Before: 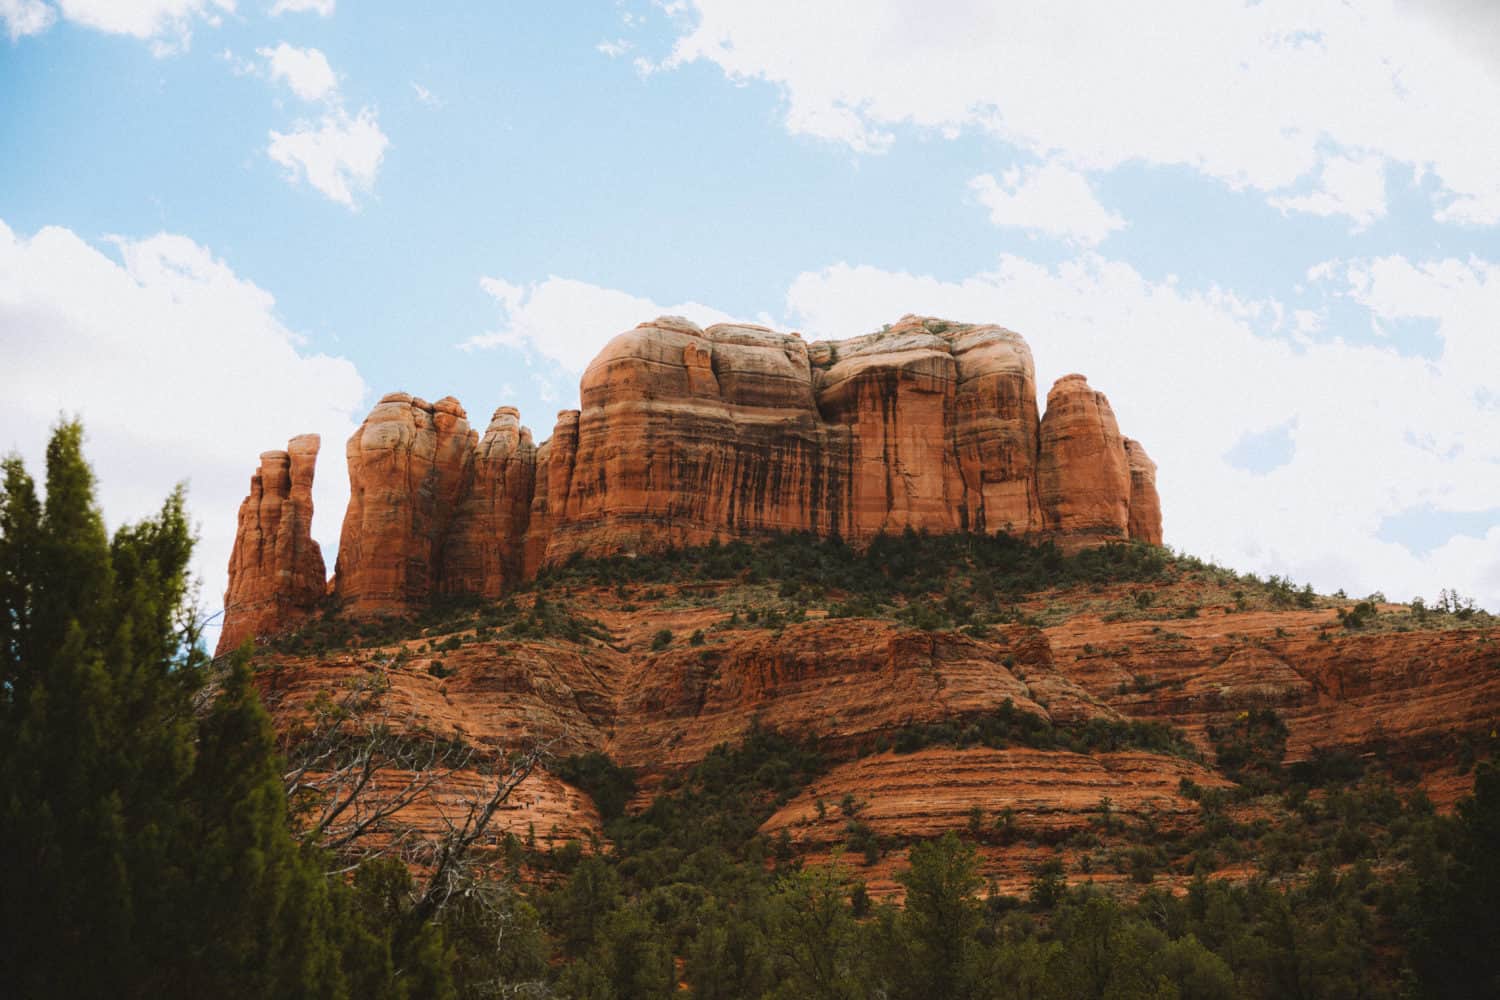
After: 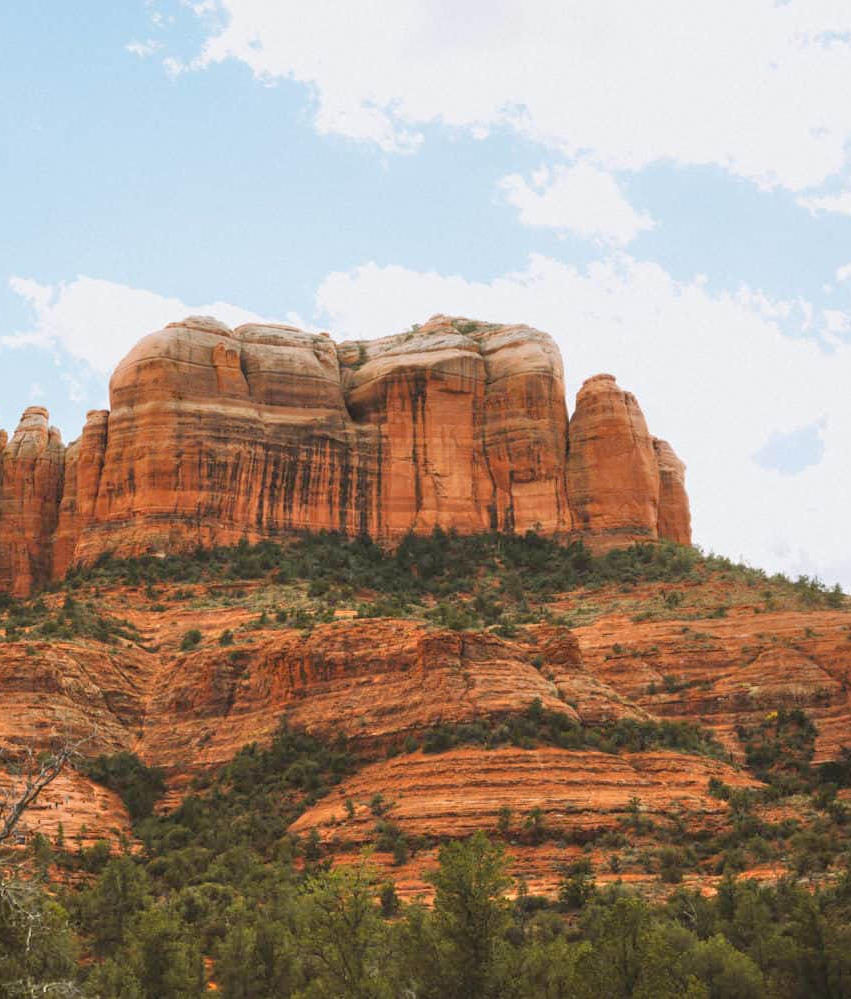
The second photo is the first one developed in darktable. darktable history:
crop: left 31.451%, top 0.004%, right 11.758%
exposure: compensate highlight preservation false
tone equalizer: -7 EV 0.142 EV, -6 EV 0.595 EV, -5 EV 1.13 EV, -4 EV 1.32 EV, -3 EV 1.13 EV, -2 EV 0.6 EV, -1 EV 0.157 EV
